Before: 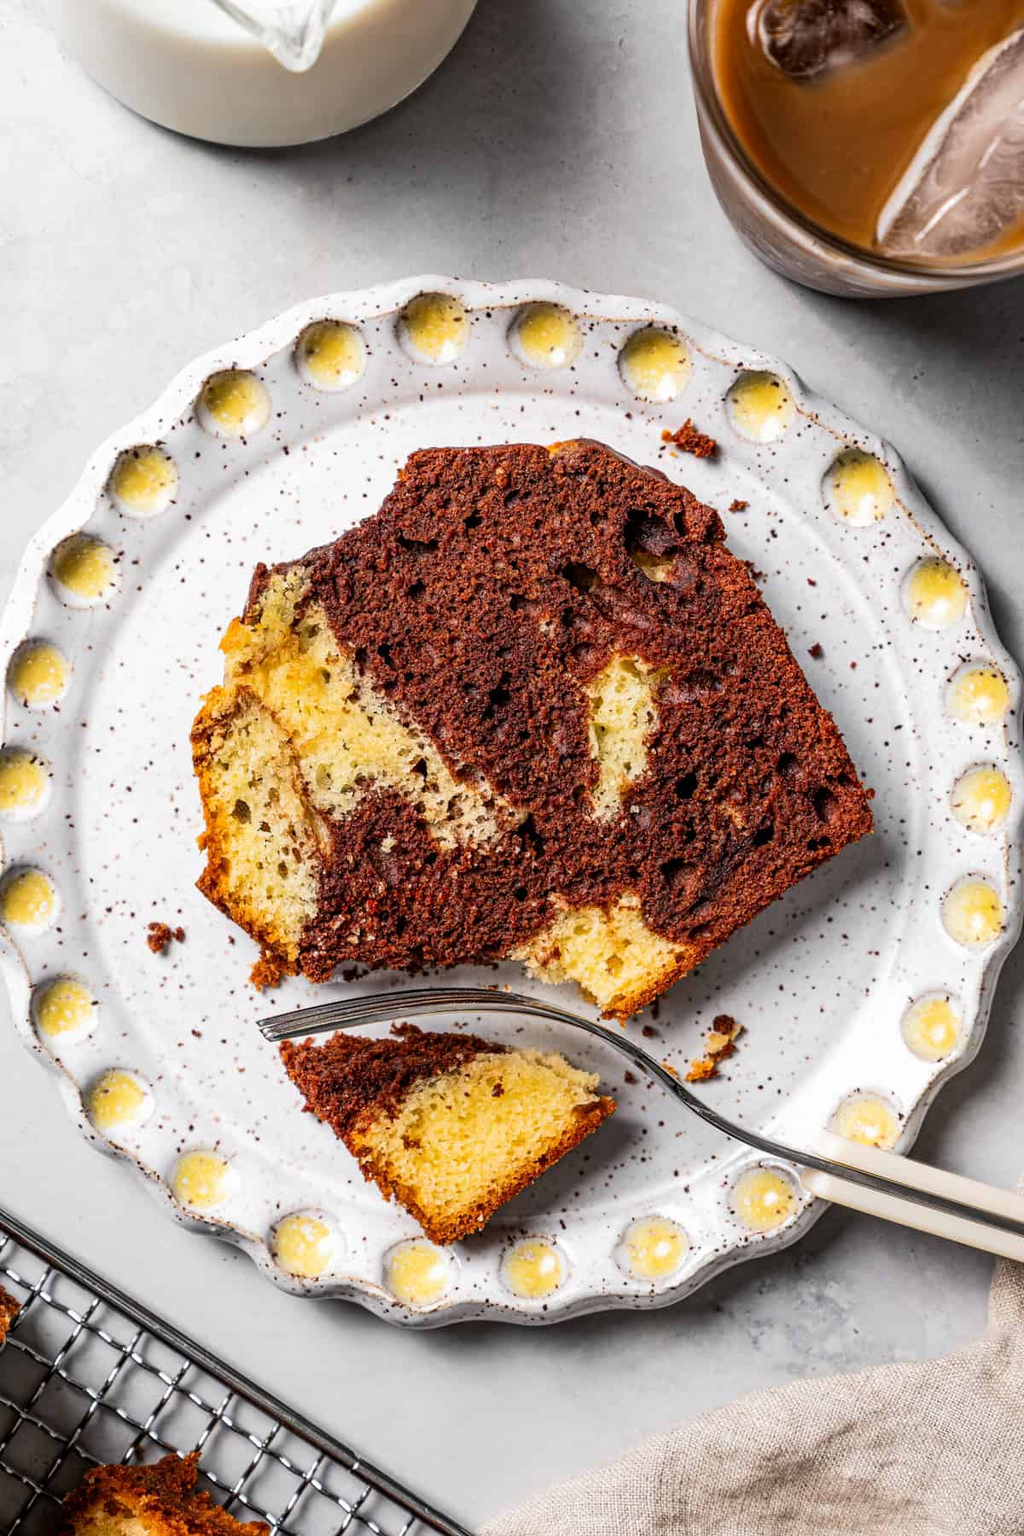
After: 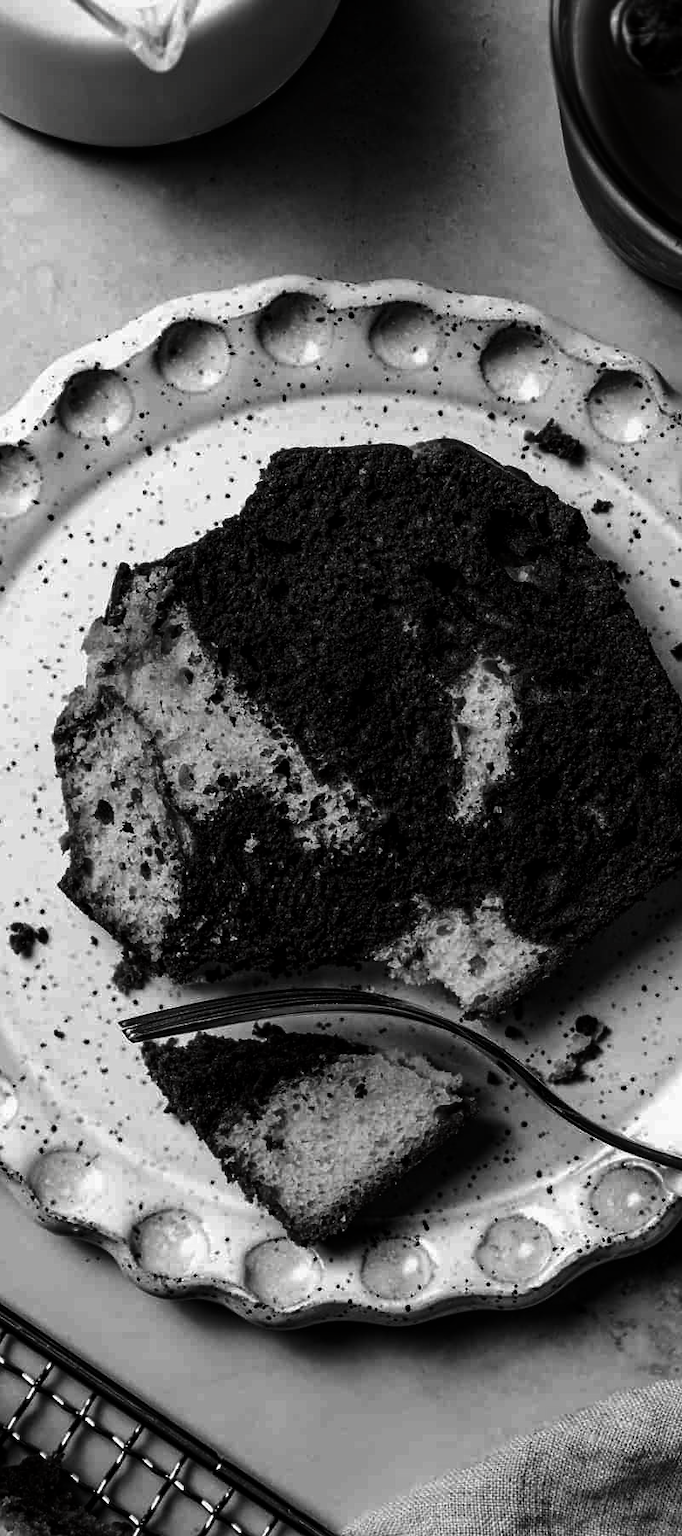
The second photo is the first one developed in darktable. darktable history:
contrast brightness saturation: contrast 0.018, brightness -0.983, saturation -0.991
crop and rotate: left 13.444%, right 19.939%
